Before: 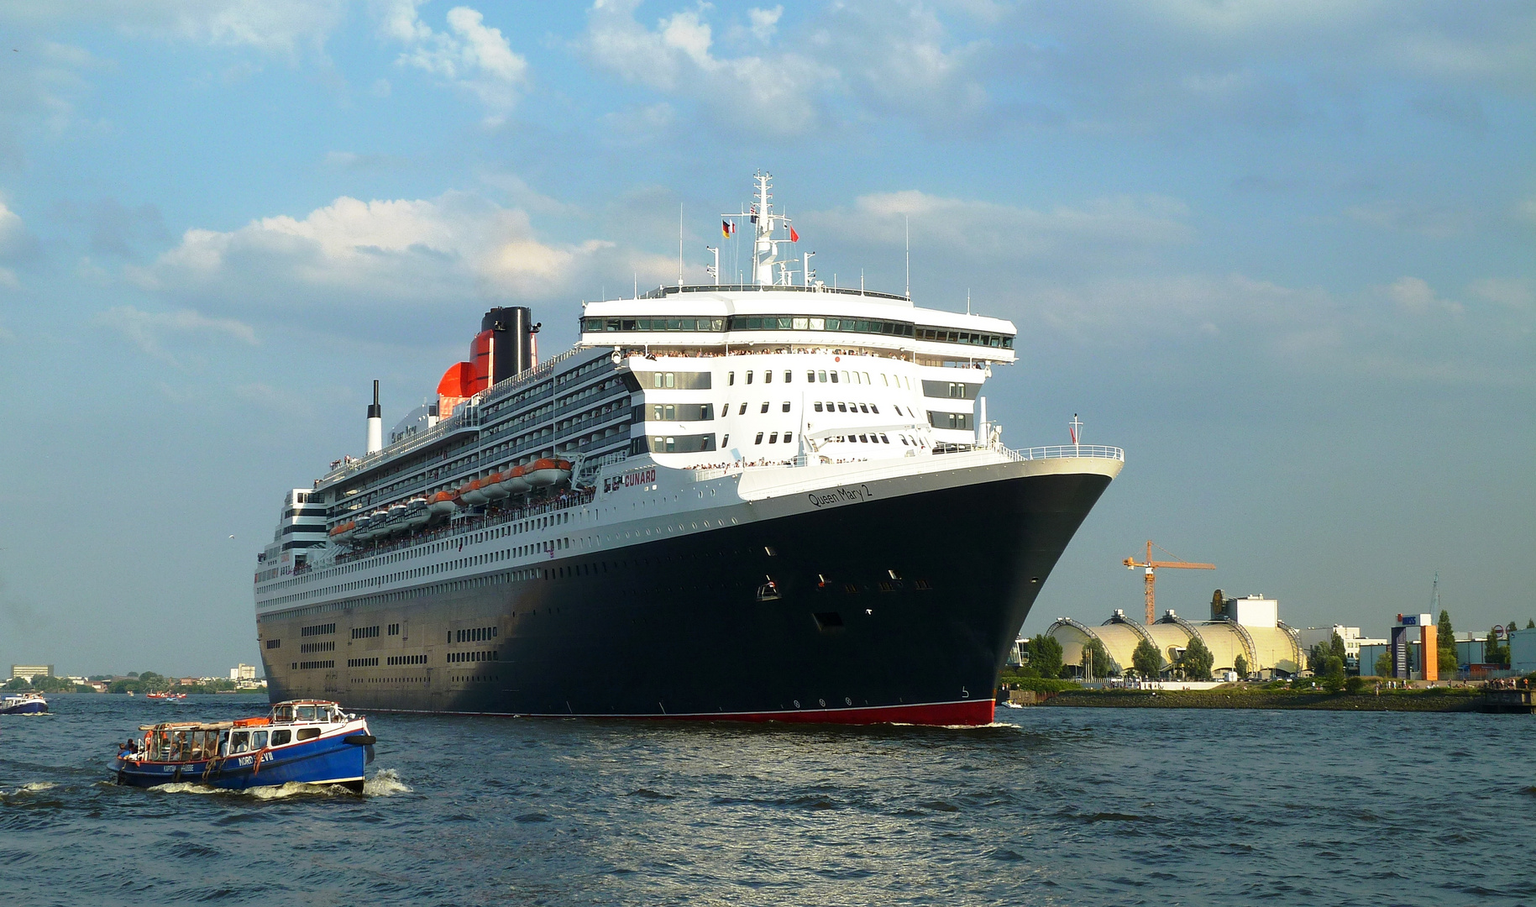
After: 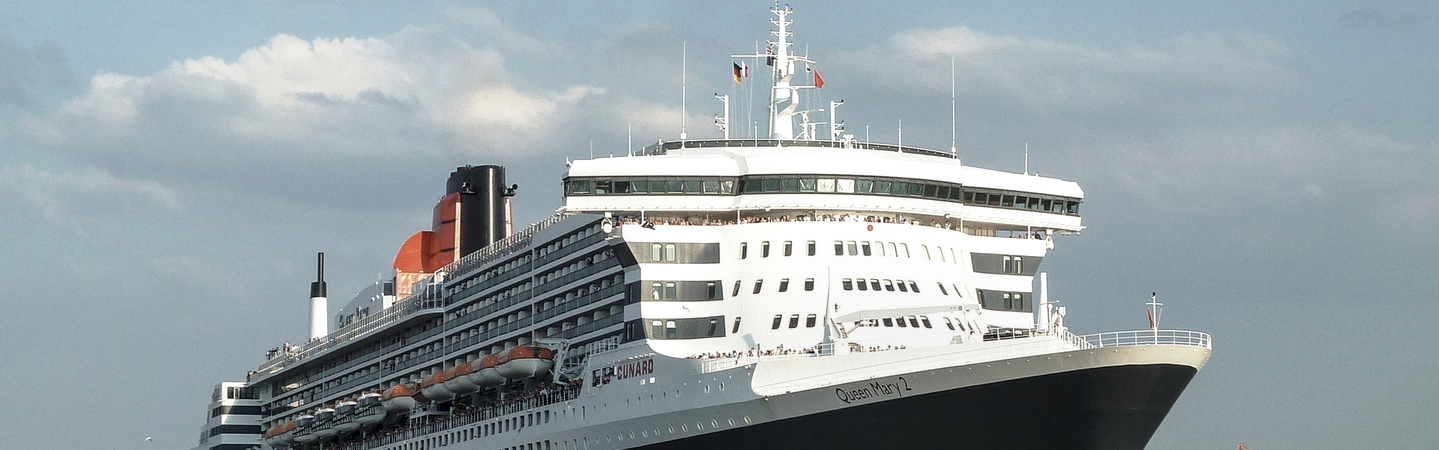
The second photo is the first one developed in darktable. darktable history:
crop: left 6.992%, top 18.566%, right 14.297%, bottom 39.724%
color correction: highlights b* -0.028, saturation 0.577
local contrast: on, module defaults
